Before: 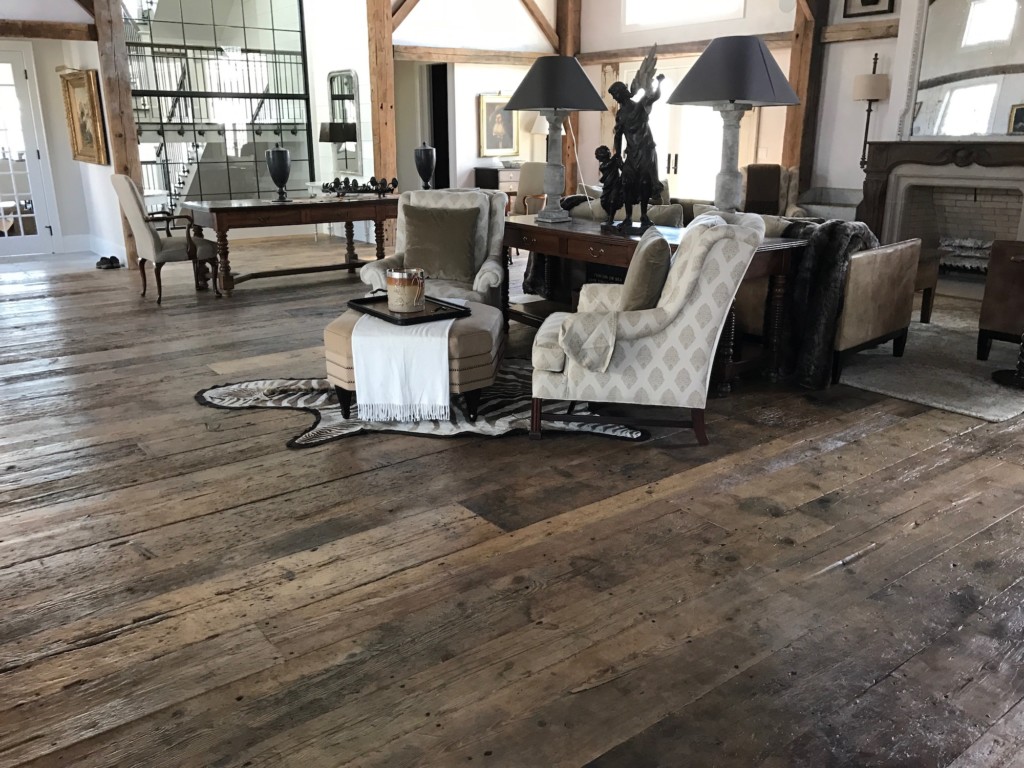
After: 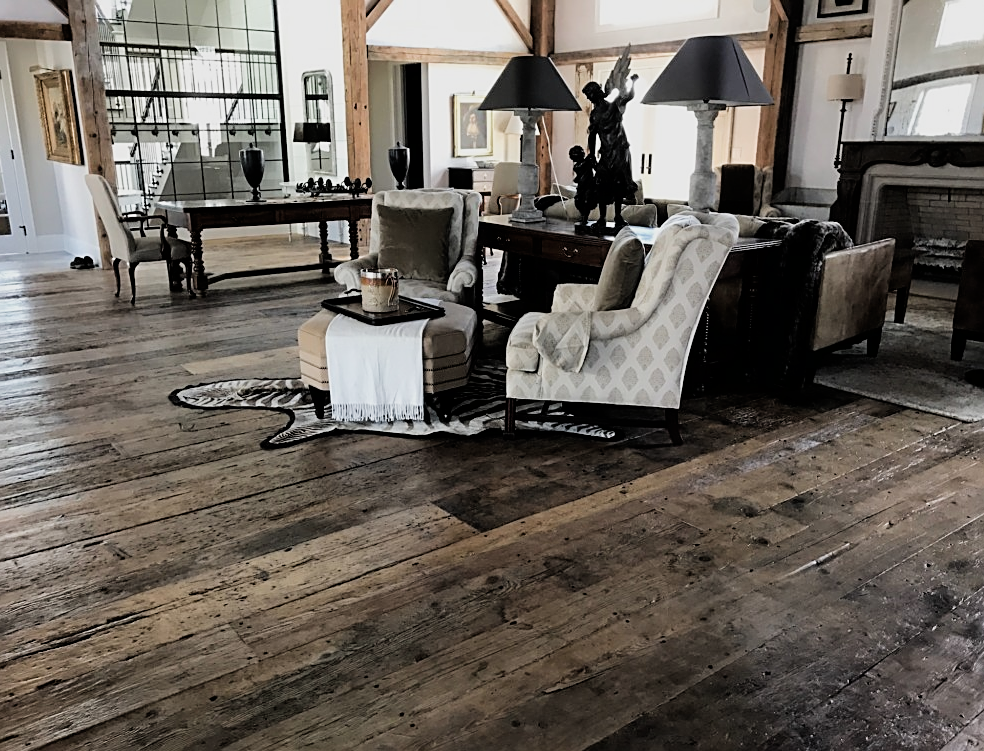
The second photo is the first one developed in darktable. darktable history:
sharpen: on, module defaults
crop and rotate: left 2.574%, right 1.329%, bottom 2.129%
filmic rgb: black relative exposure -5.01 EV, white relative exposure 3.51 EV, hardness 3.17, contrast 1.193, highlights saturation mix -48.77%
